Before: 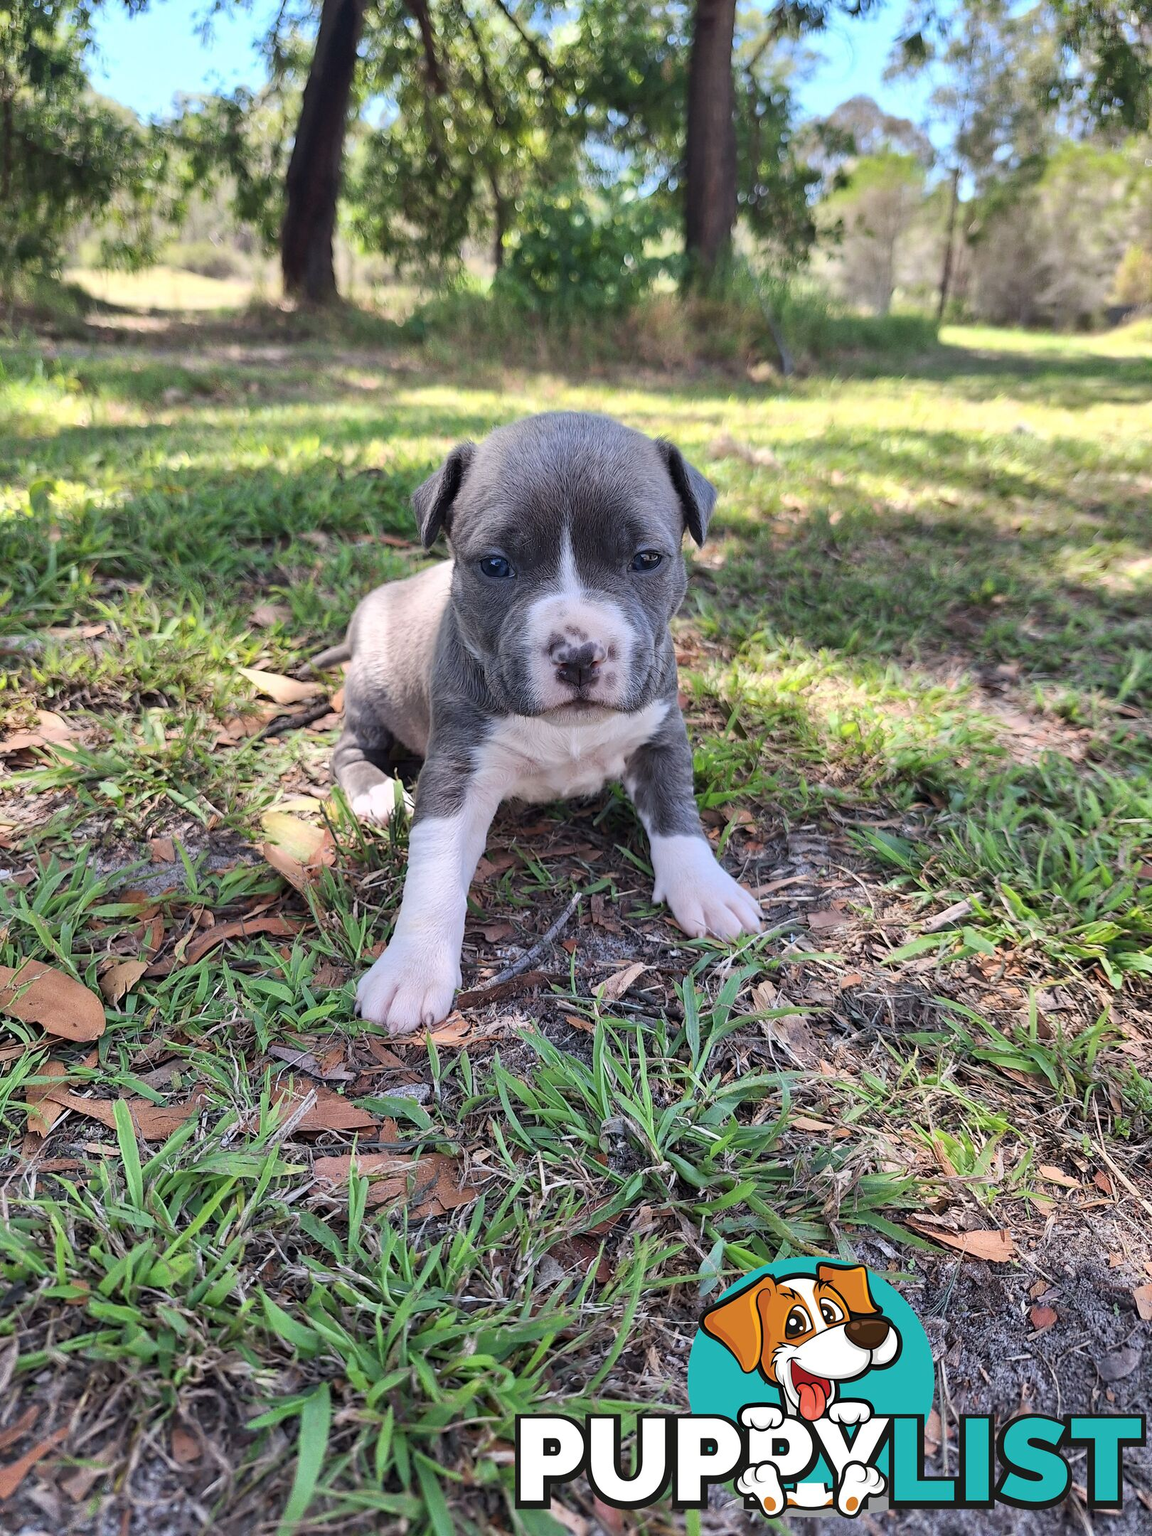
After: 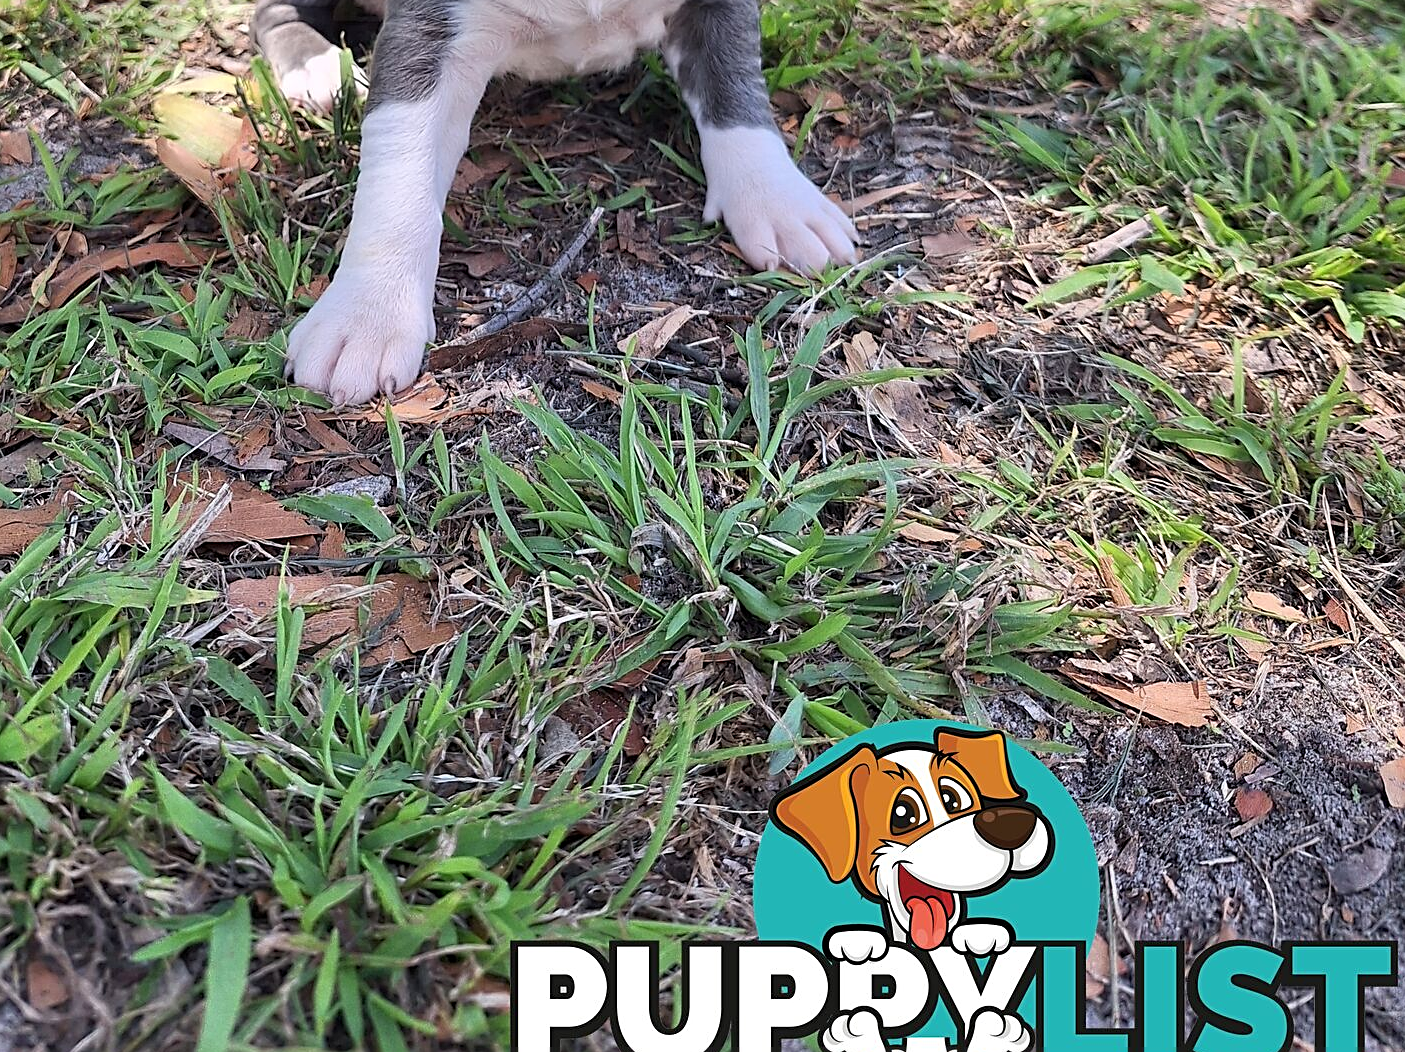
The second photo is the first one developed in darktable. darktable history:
sharpen: on, module defaults
crop and rotate: left 13.23%, top 48.535%, bottom 2.732%
